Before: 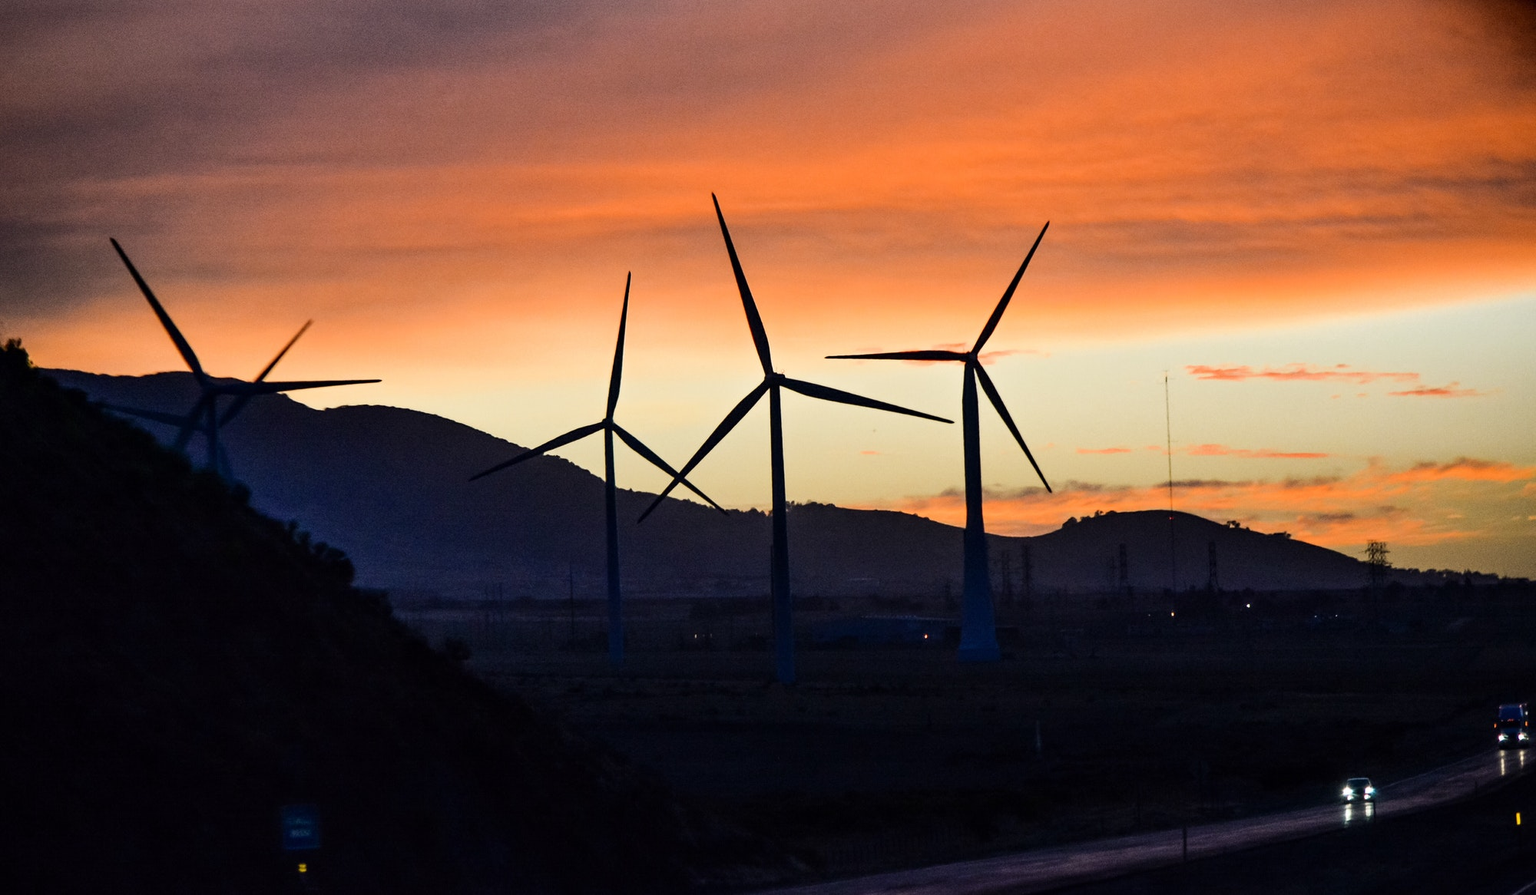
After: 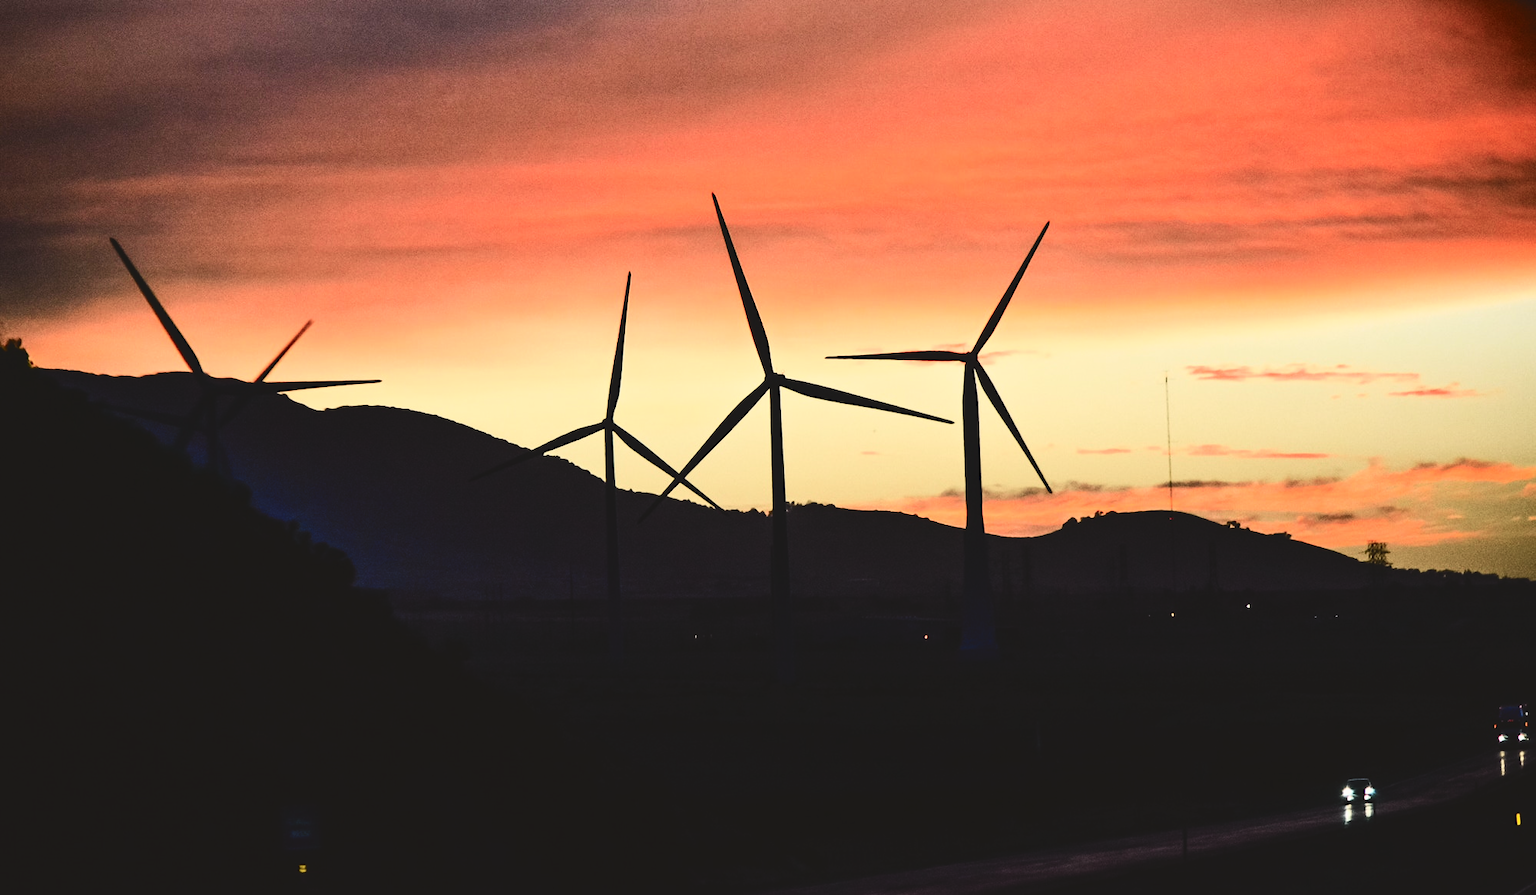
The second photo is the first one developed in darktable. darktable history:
contrast brightness saturation: contrast 0.123, brightness -0.122, saturation 0.201
tone curve: curves: ch0 [(0, 0.026) (0.184, 0.172) (0.391, 0.468) (0.446, 0.56) (0.605, 0.758) (0.831, 0.931) (0.992, 1)]; ch1 [(0, 0) (0.437, 0.447) (0.501, 0.502) (0.538, 0.539) (0.574, 0.589) (0.617, 0.64) (0.699, 0.749) (0.859, 0.919) (1, 1)]; ch2 [(0, 0) (0.33, 0.301) (0.421, 0.443) (0.447, 0.482) (0.499, 0.509) (0.538, 0.564) (0.585, 0.615) (0.664, 0.664) (1, 1)], color space Lab, independent channels, preserve colors none
exposure: black level correction -0.026, exposure -0.12 EV, compensate highlight preservation false
